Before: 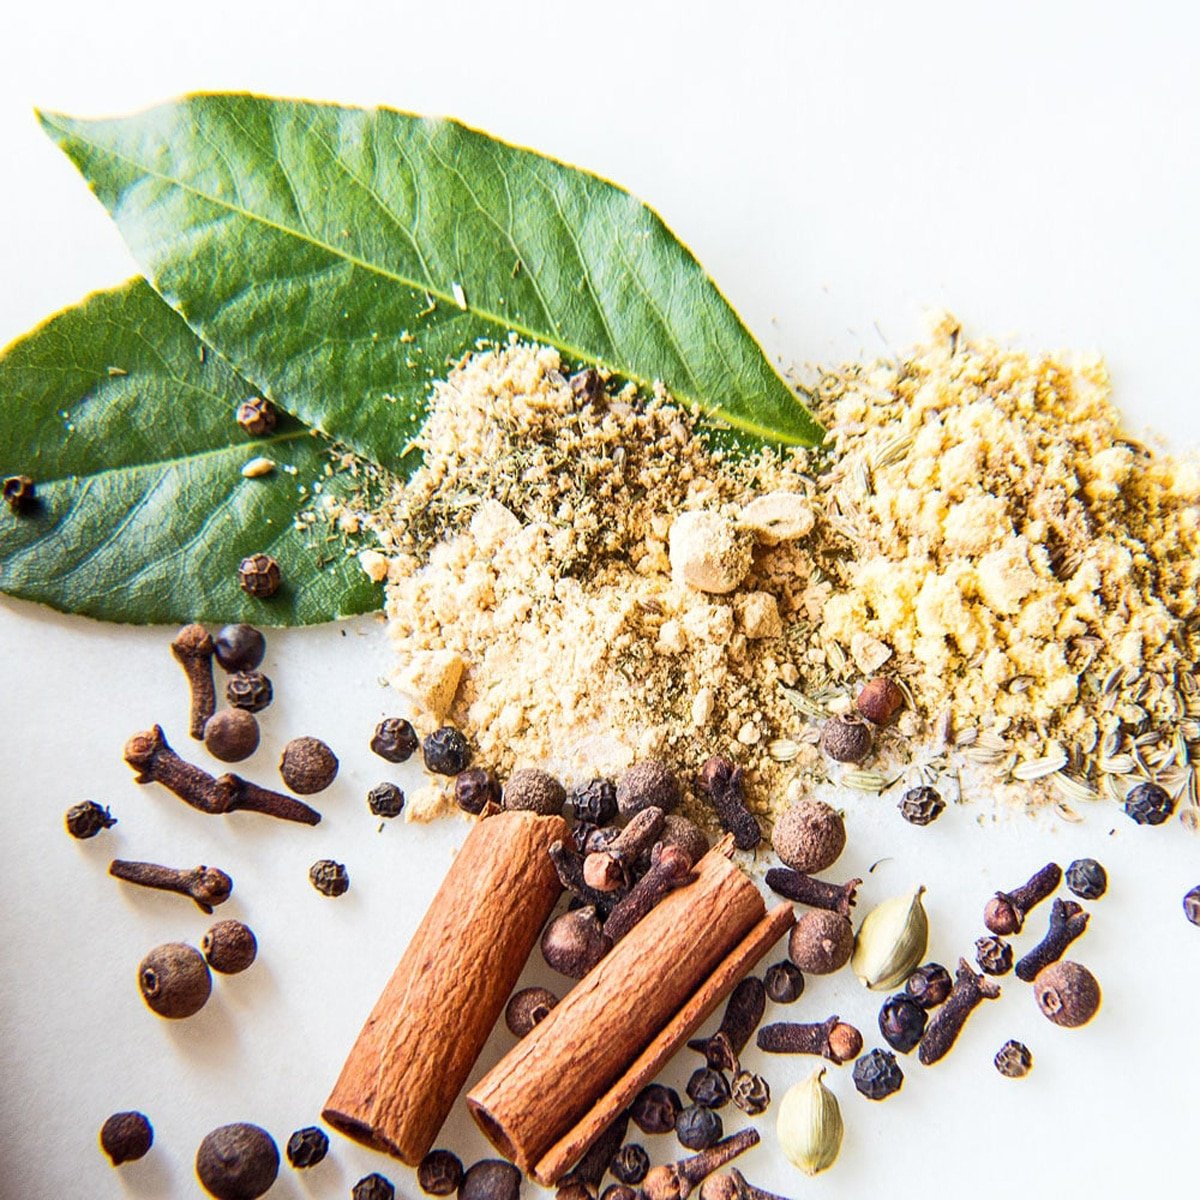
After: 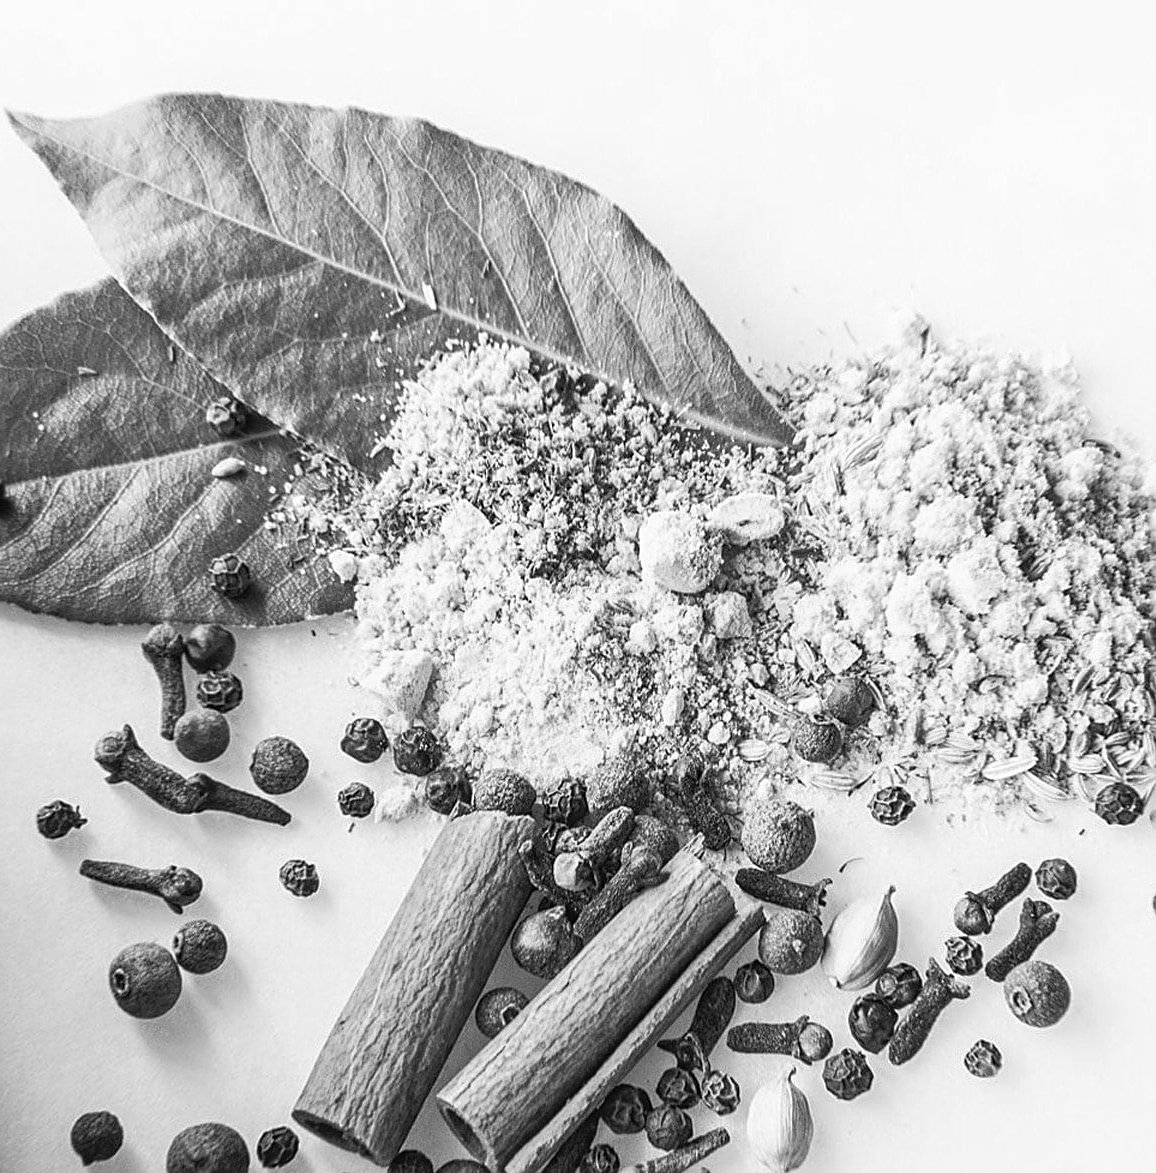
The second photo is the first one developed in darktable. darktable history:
sharpen: on, module defaults
crop and rotate: left 2.536%, right 1.107%, bottom 2.246%
local contrast: detail 110%
monochrome: a 16.01, b -2.65, highlights 0.52
